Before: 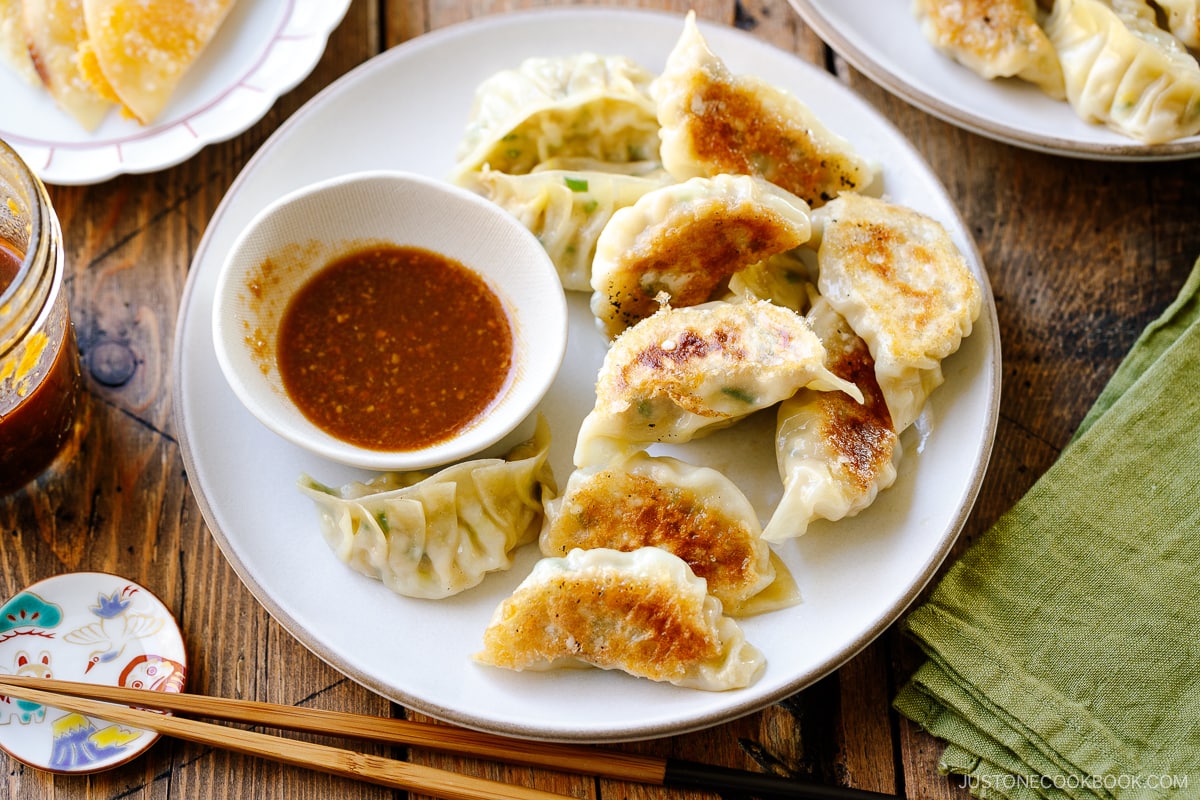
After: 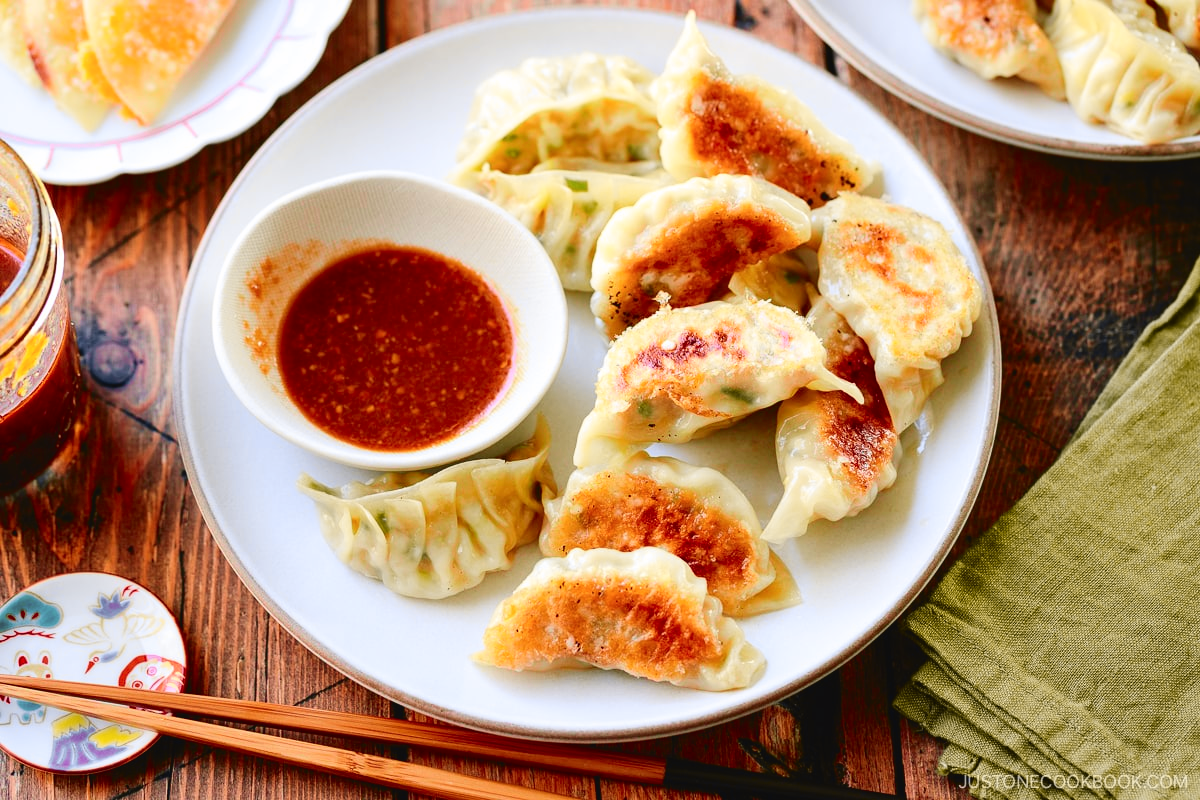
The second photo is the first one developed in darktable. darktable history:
tone curve: curves: ch0 [(0, 0.036) (0.119, 0.115) (0.466, 0.498) (0.715, 0.767) (0.817, 0.865) (1, 0.998)]; ch1 [(0, 0) (0.377, 0.424) (0.442, 0.491) (0.487, 0.498) (0.514, 0.512) (0.536, 0.577) (0.66, 0.724) (1, 1)]; ch2 [(0, 0) (0.38, 0.405) (0.463, 0.443) (0.492, 0.486) (0.526, 0.541) (0.578, 0.598) (1, 1)], color space Lab, independent channels, preserve colors none
